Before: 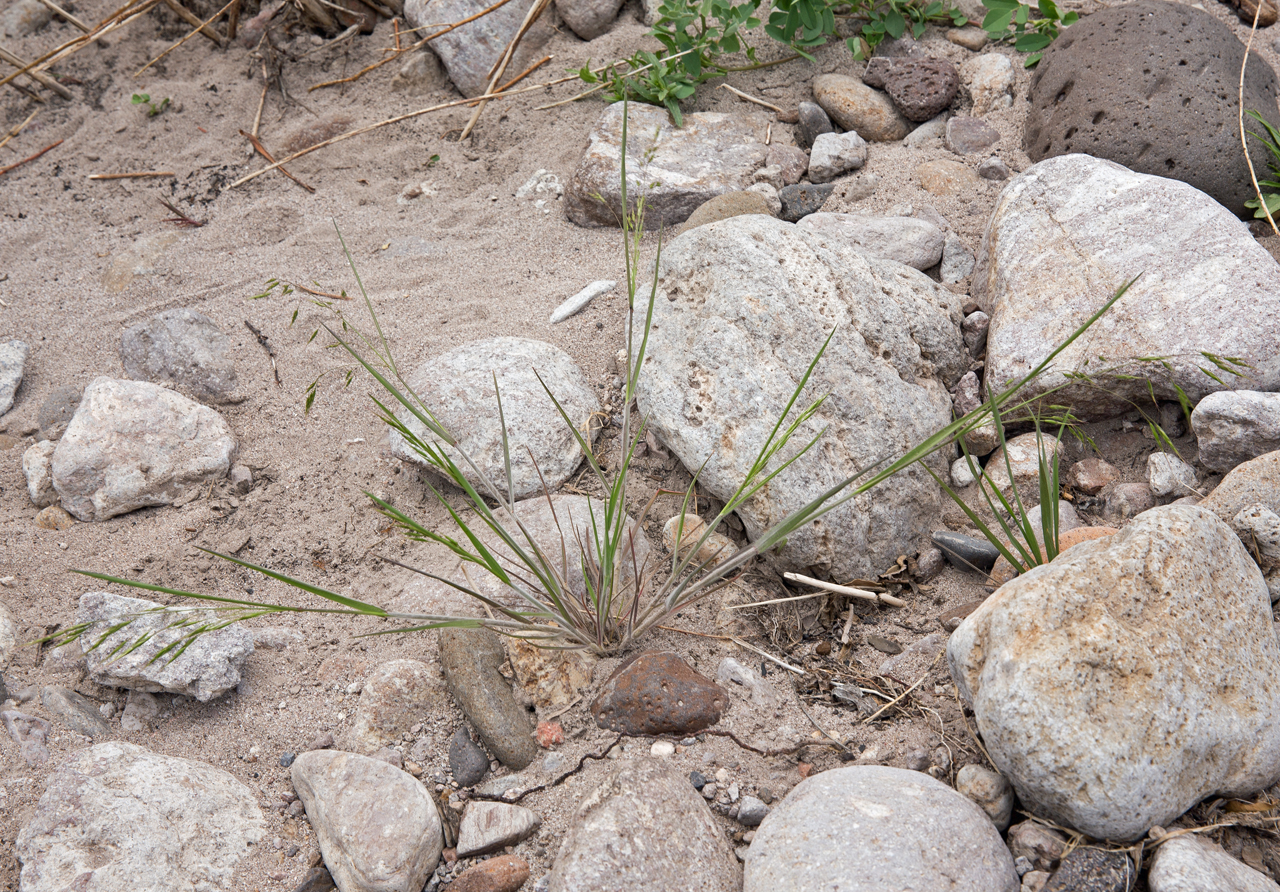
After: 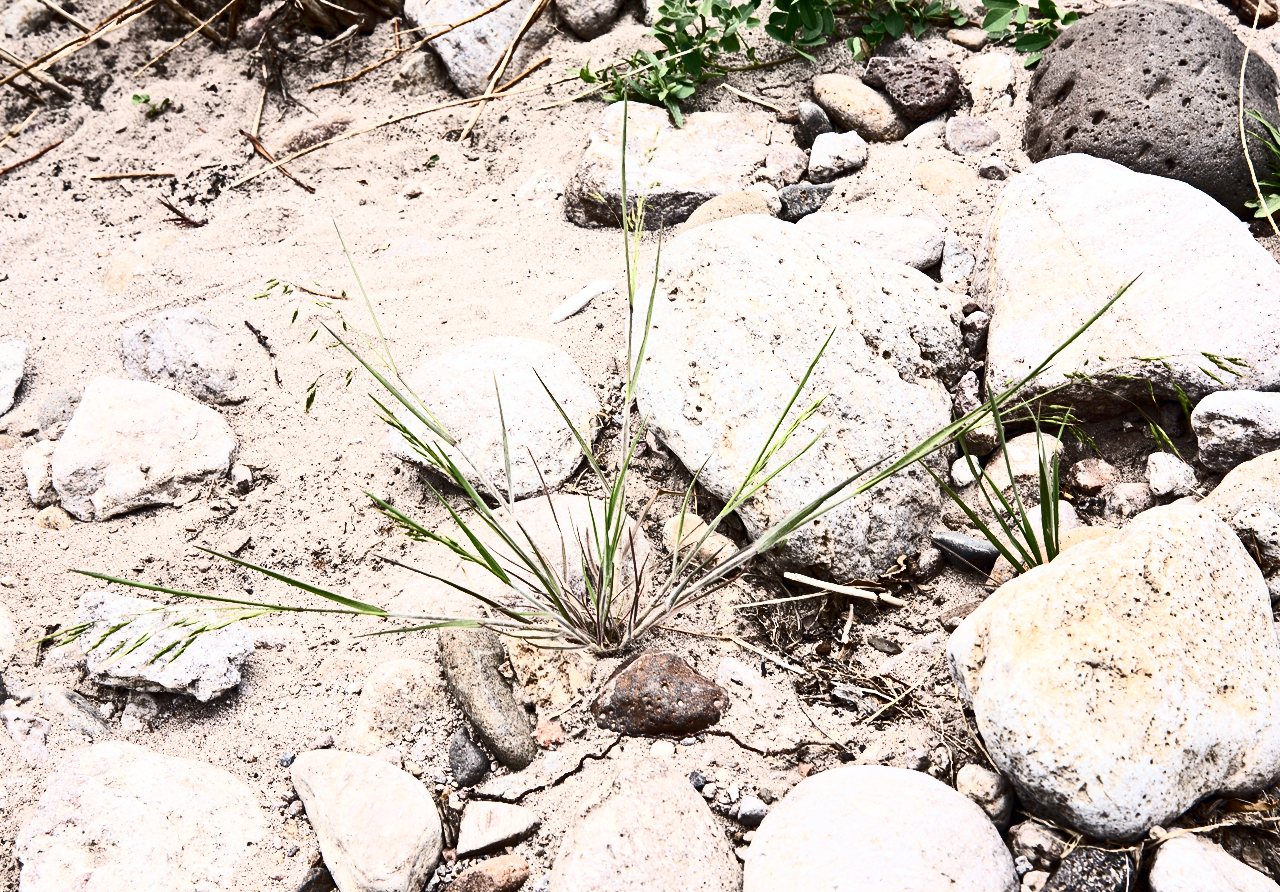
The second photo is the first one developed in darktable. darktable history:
contrast brightness saturation: contrast 0.933, brightness 0.194
